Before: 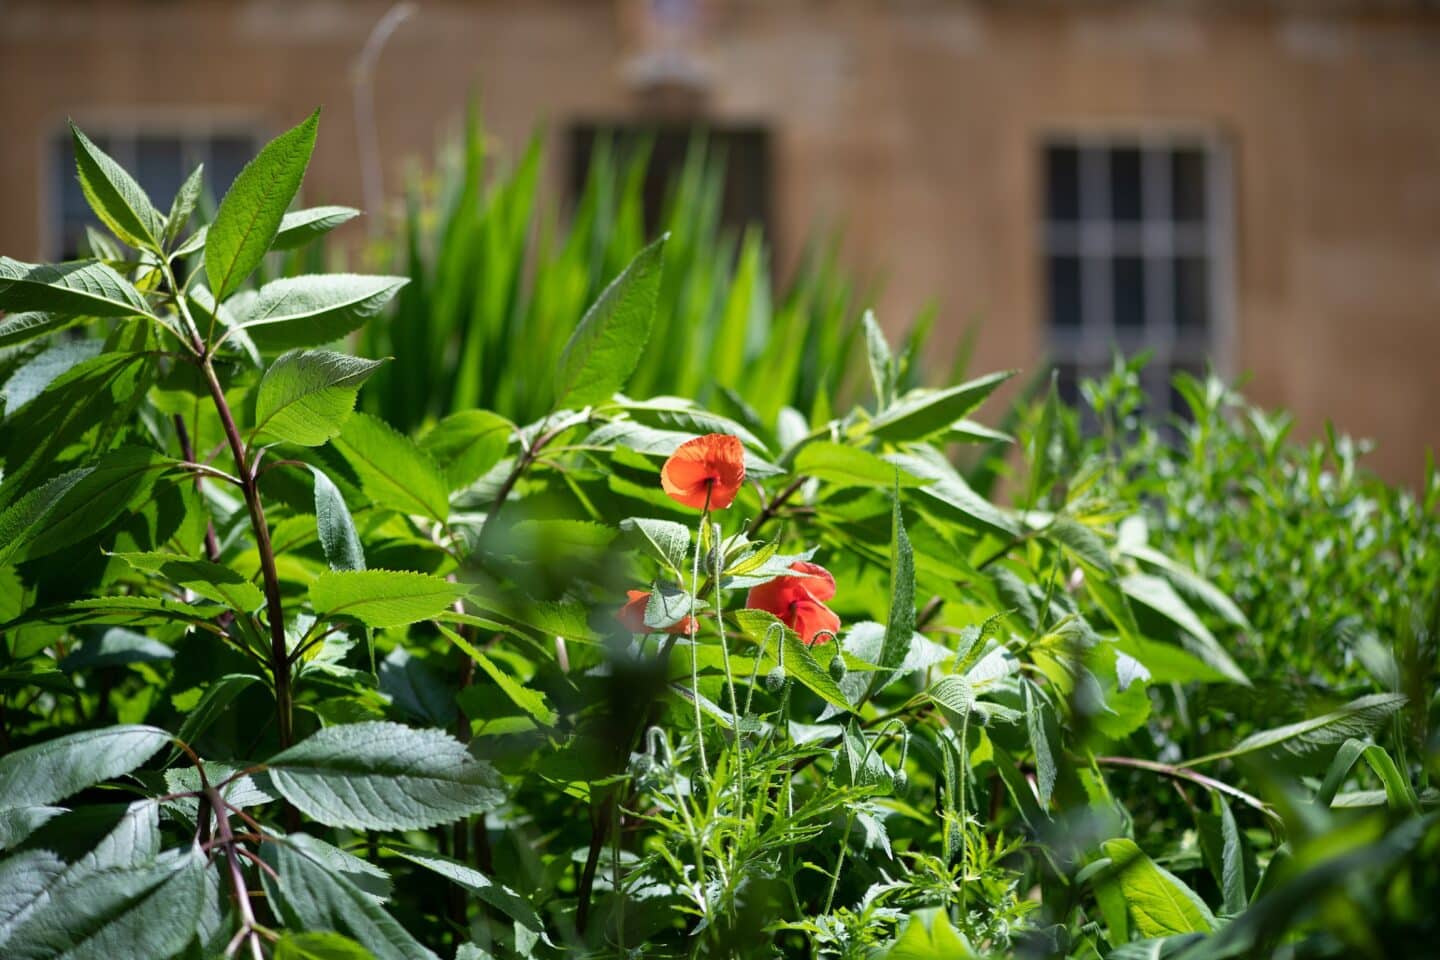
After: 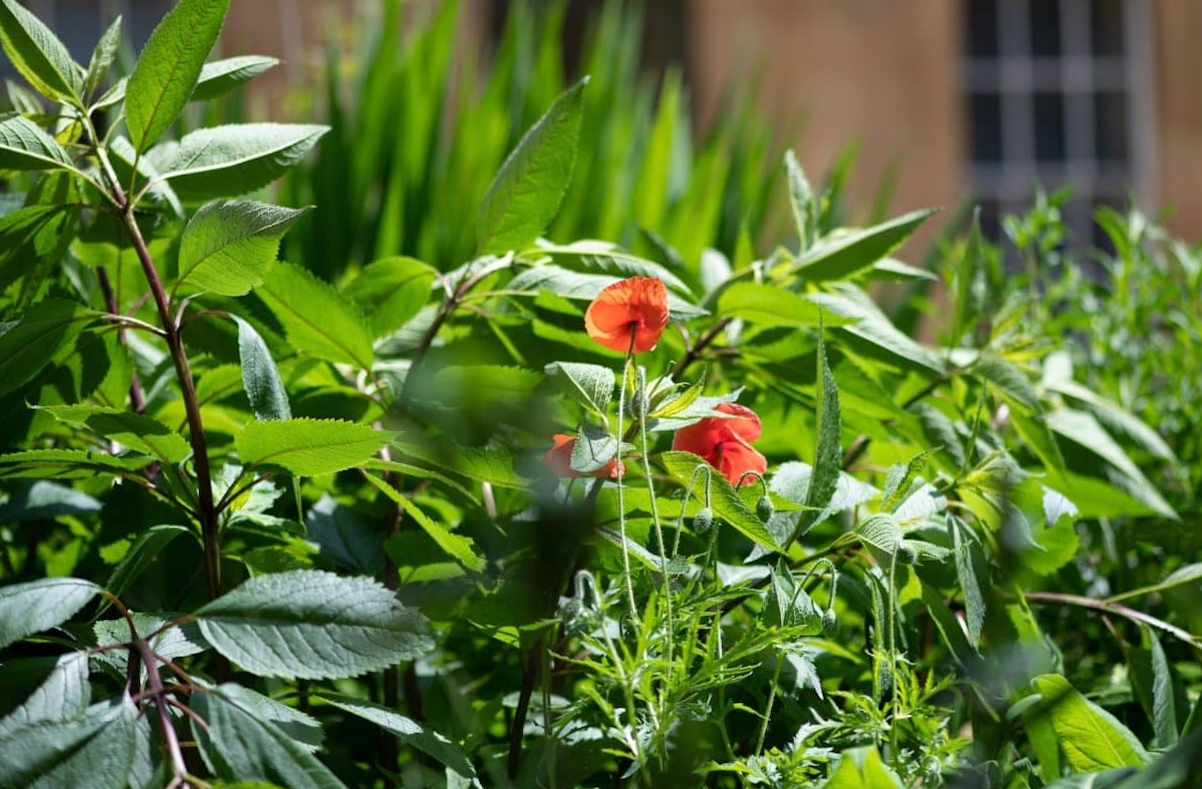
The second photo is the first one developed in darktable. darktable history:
rotate and perspective: rotation -1°, crop left 0.011, crop right 0.989, crop top 0.025, crop bottom 0.975
crop and rotate: left 4.842%, top 15.51%, right 10.668%
